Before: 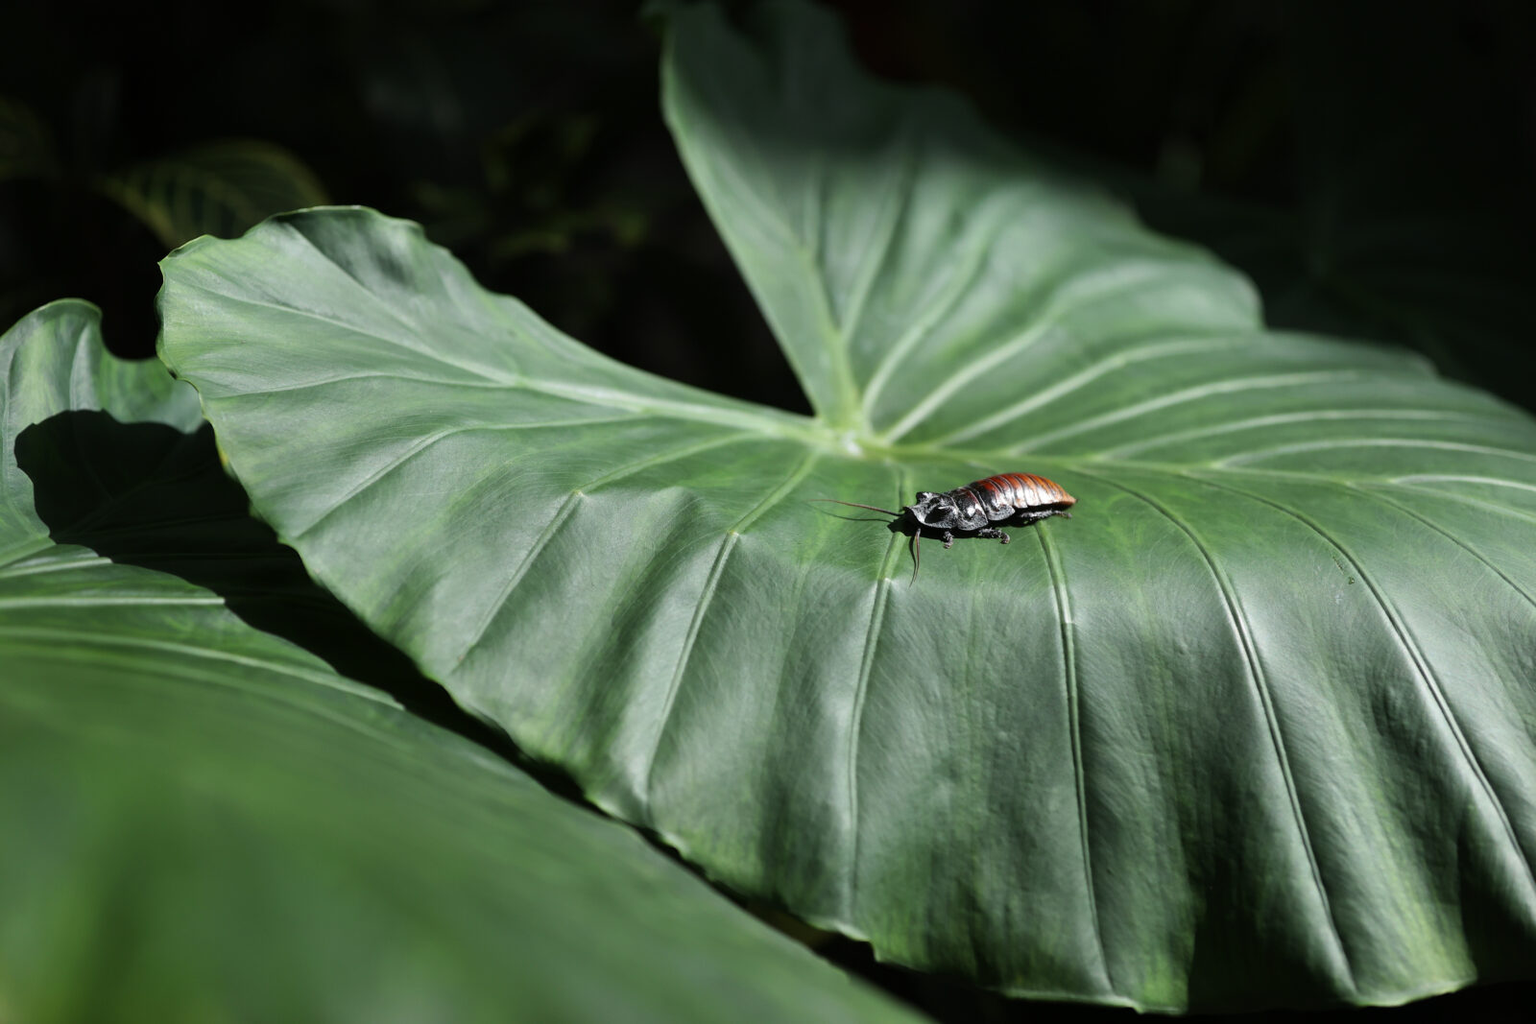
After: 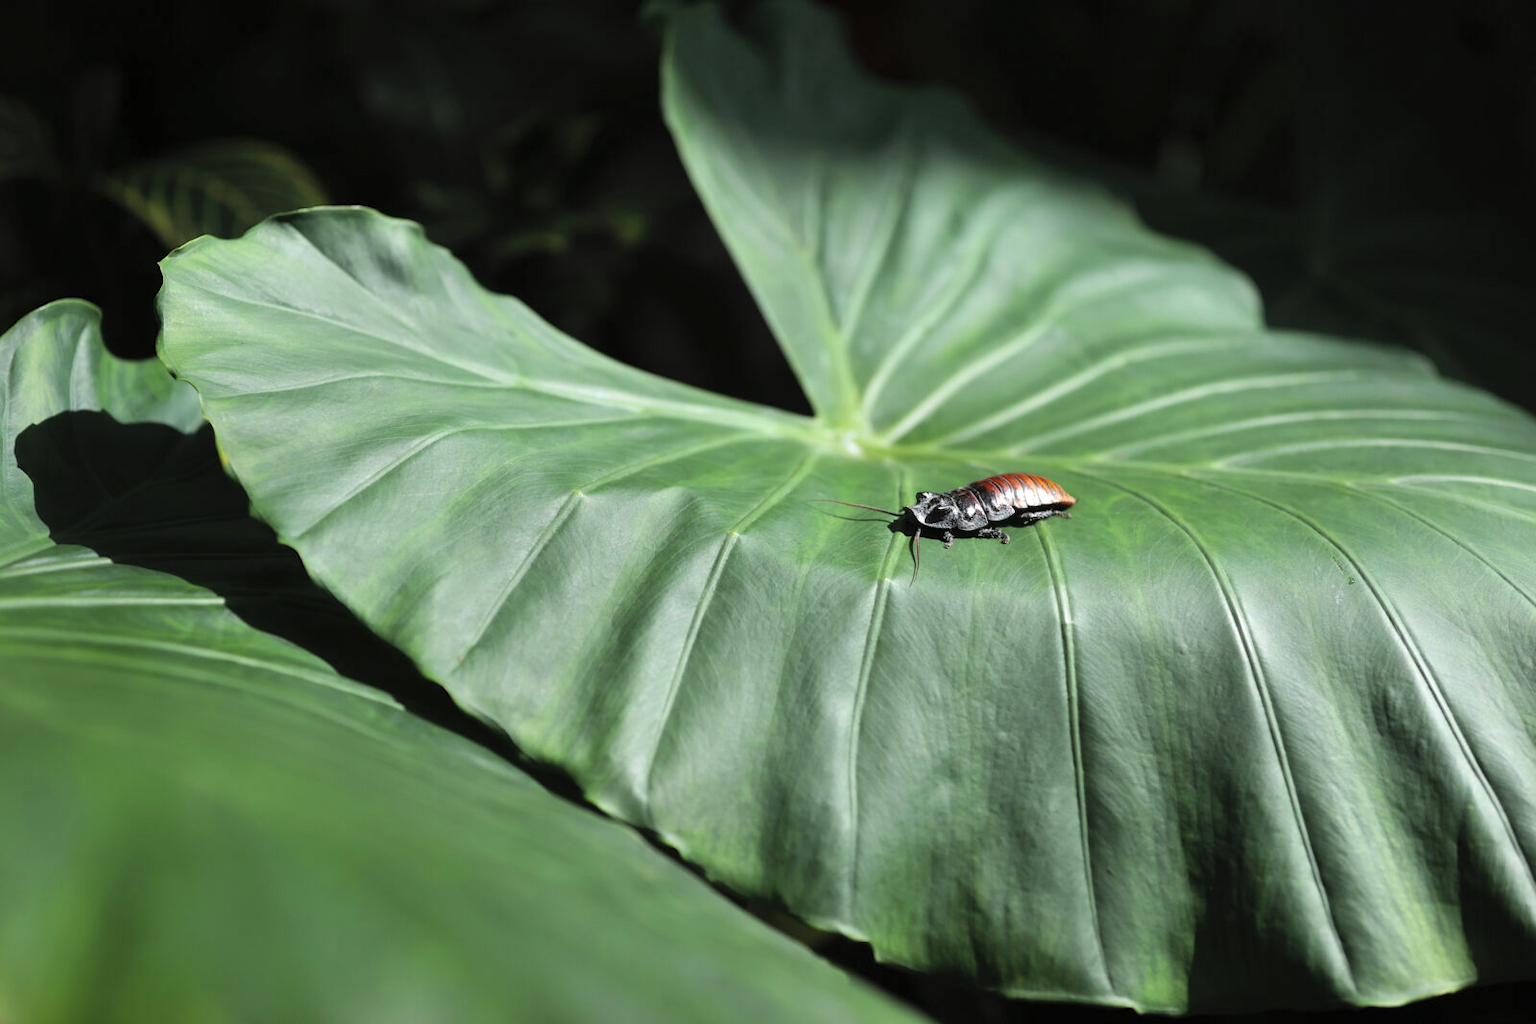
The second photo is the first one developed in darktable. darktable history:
color balance: contrast 8.5%, output saturation 105%
contrast brightness saturation: brightness 0.15
